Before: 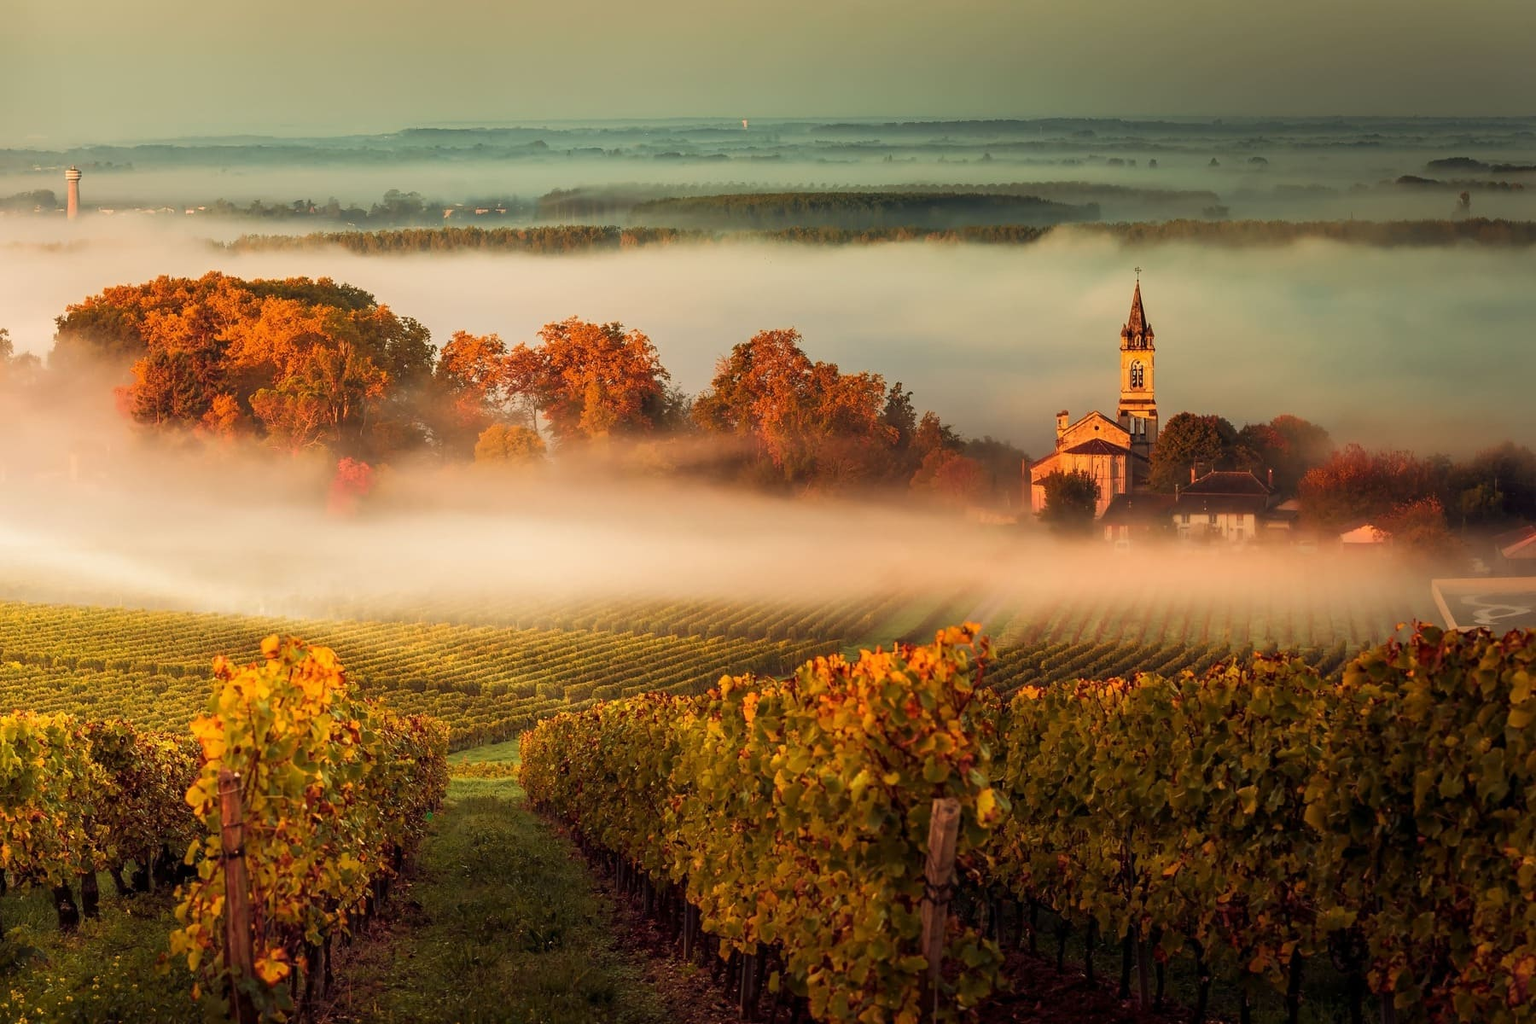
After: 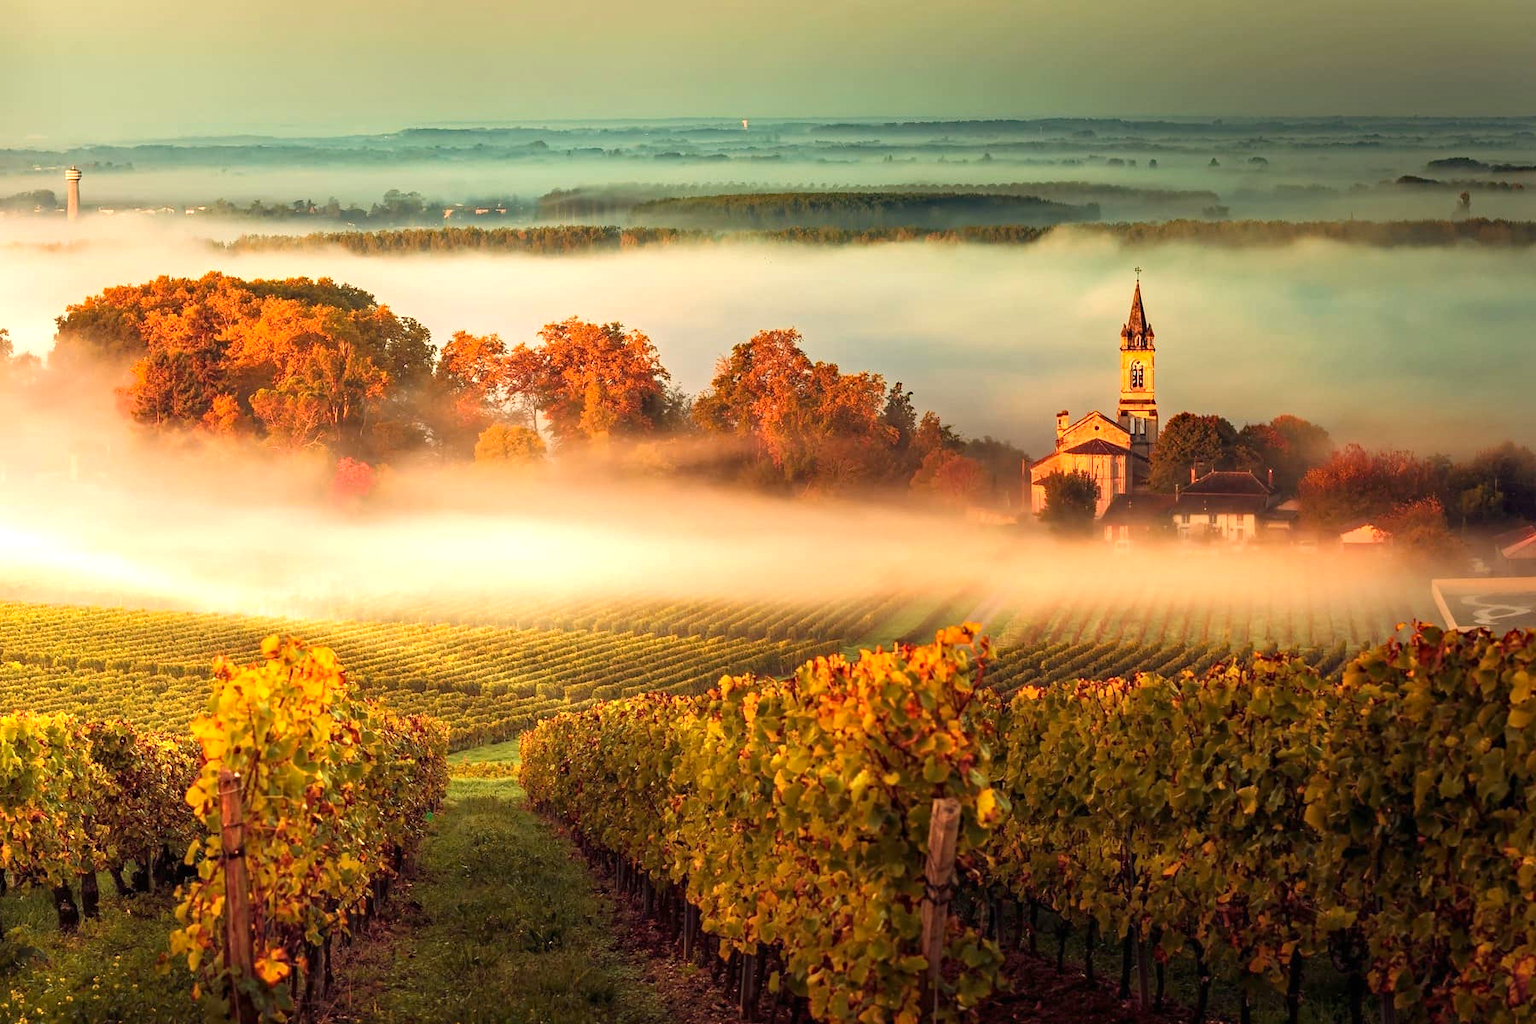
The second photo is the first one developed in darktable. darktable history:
exposure: black level correction 0, exposure 0.7 EV, compensate exposure bias true, compensate highlight preservation false
haze removal: strength 0.29, distance 0.25, compatibility mode true, adaptive false
